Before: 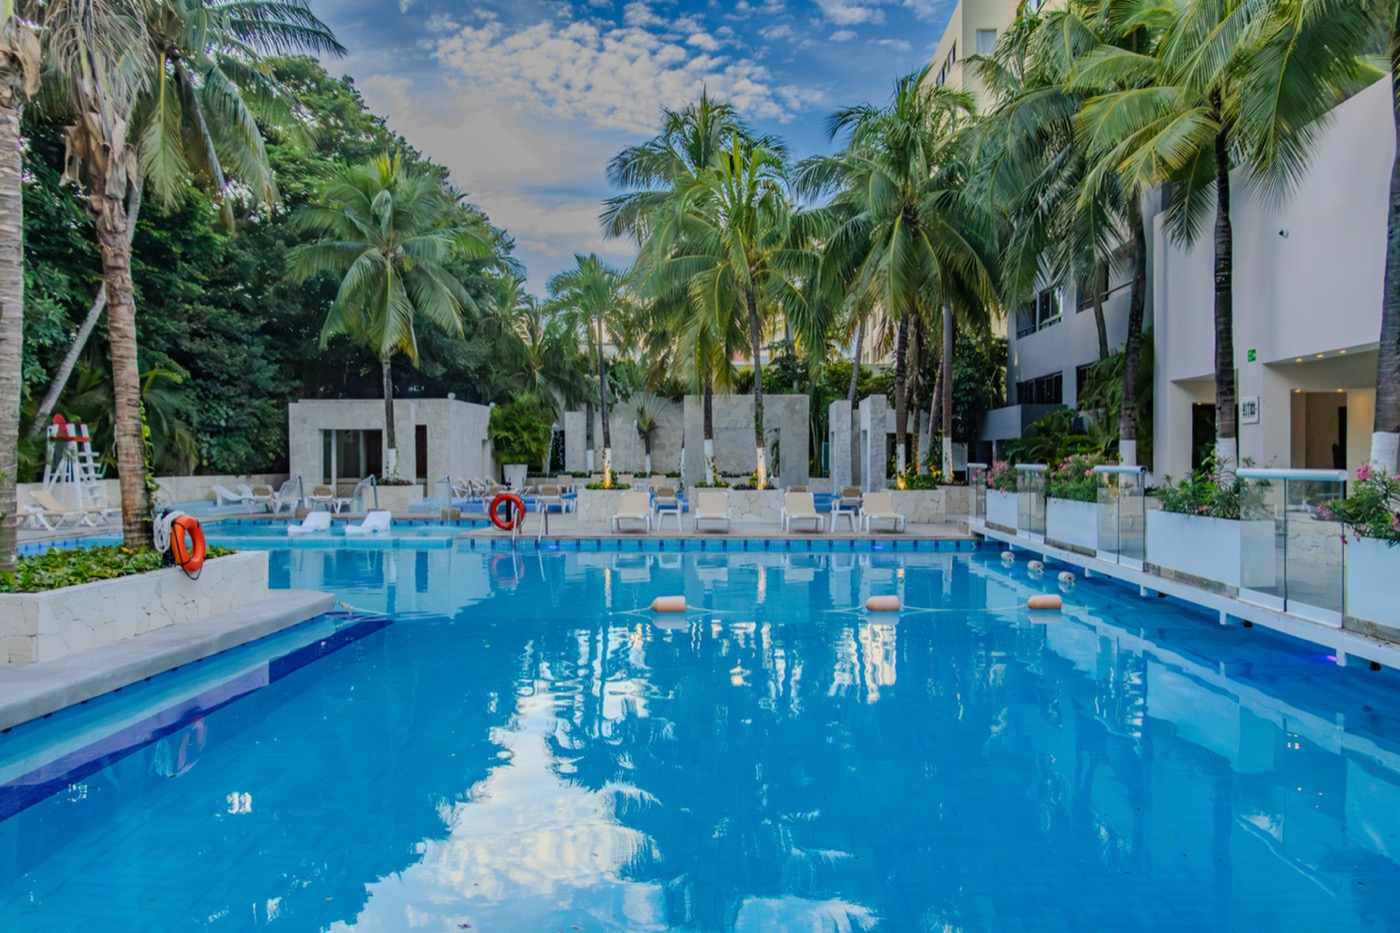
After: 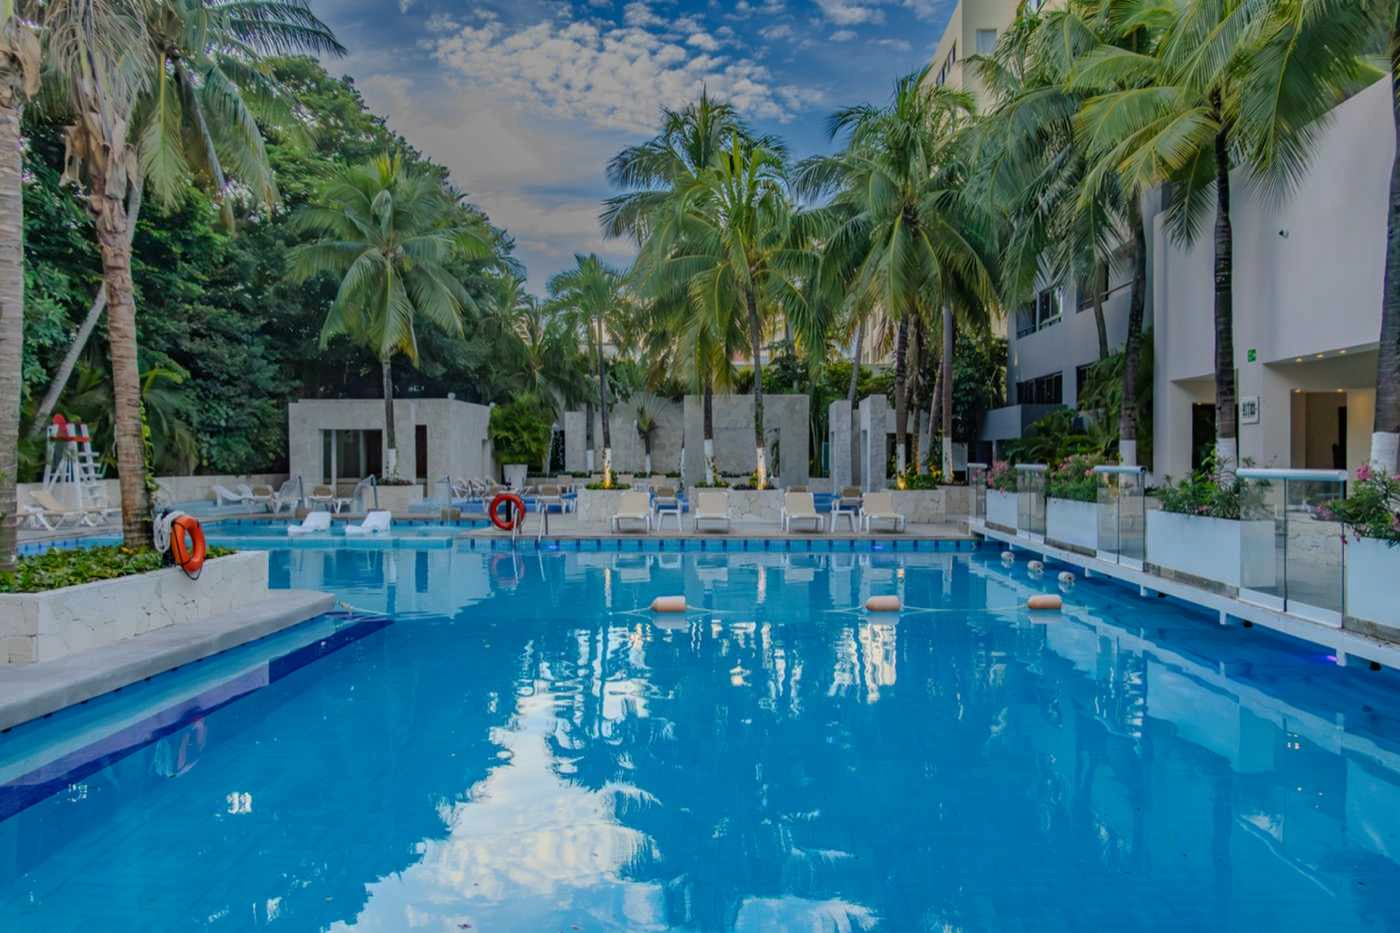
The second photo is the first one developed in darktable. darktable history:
exposure: exposure -0.21 EV, compensate highlight preservation false
tone equalizer: -7 EV -0.63 EV, -6 EV 1 EV, -5 EV -0.45 EV, -4 EV 0.43 EV, -3 EV 0.41 EV, -2 EV 0.15 EV, -1 EV -0.15 EV, +0 EV -0.39 EV, smoothing diameter 25%, edges refinement/feathering 10, preserve details guided filter
